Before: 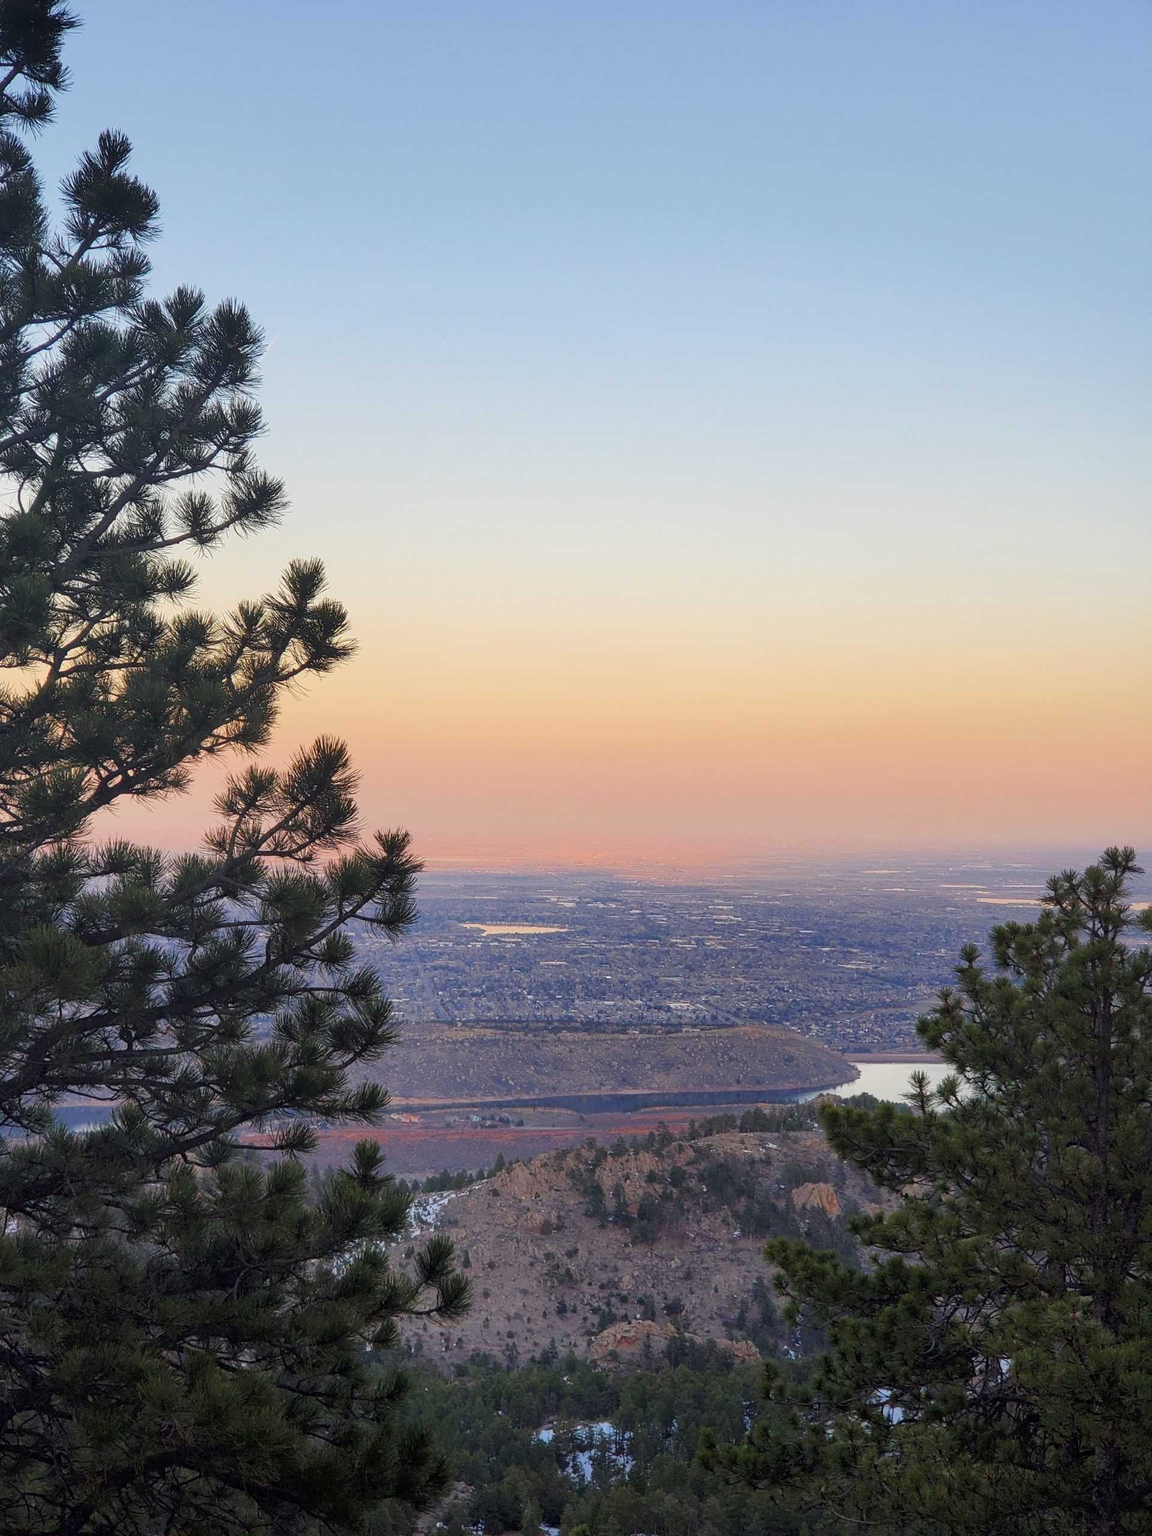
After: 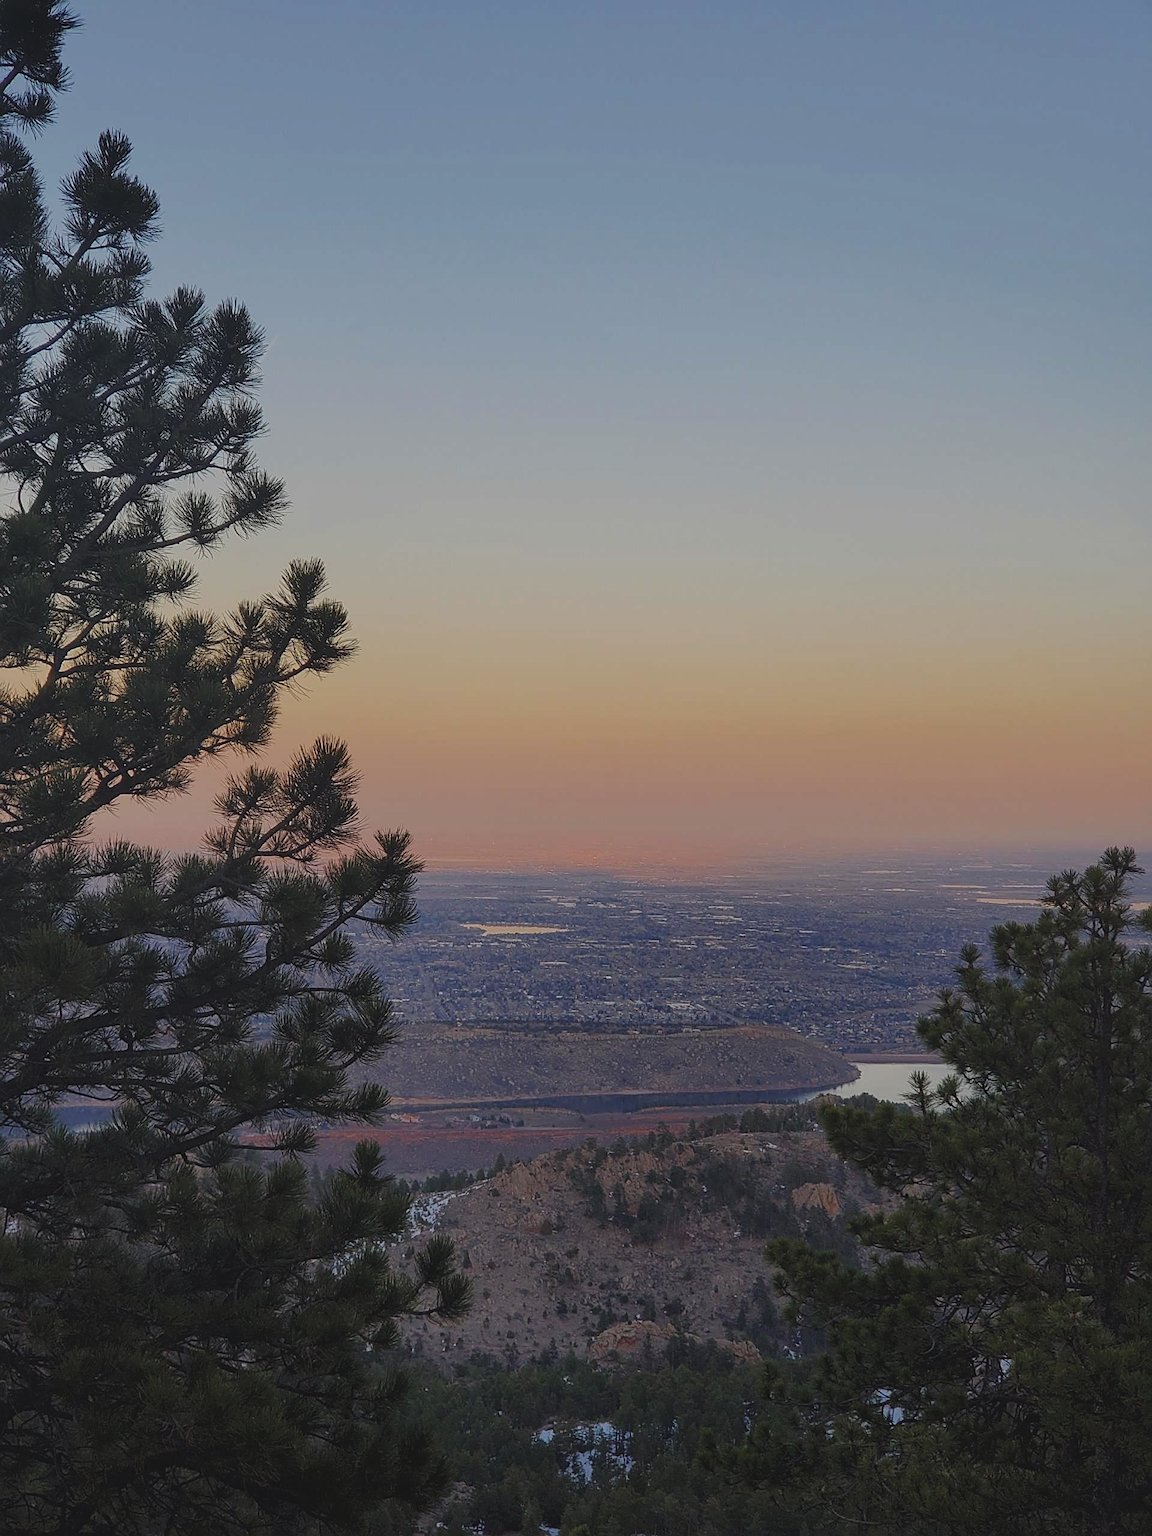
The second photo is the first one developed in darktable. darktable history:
local contrast: mode bilateral grid, contrast 20, coarseness 50, detail 102%, midtone range 0.2
sharpen: amount 0.55
exposure: black level correction -0.016, exposure -1.018 EV, compensate highlight preservation false
